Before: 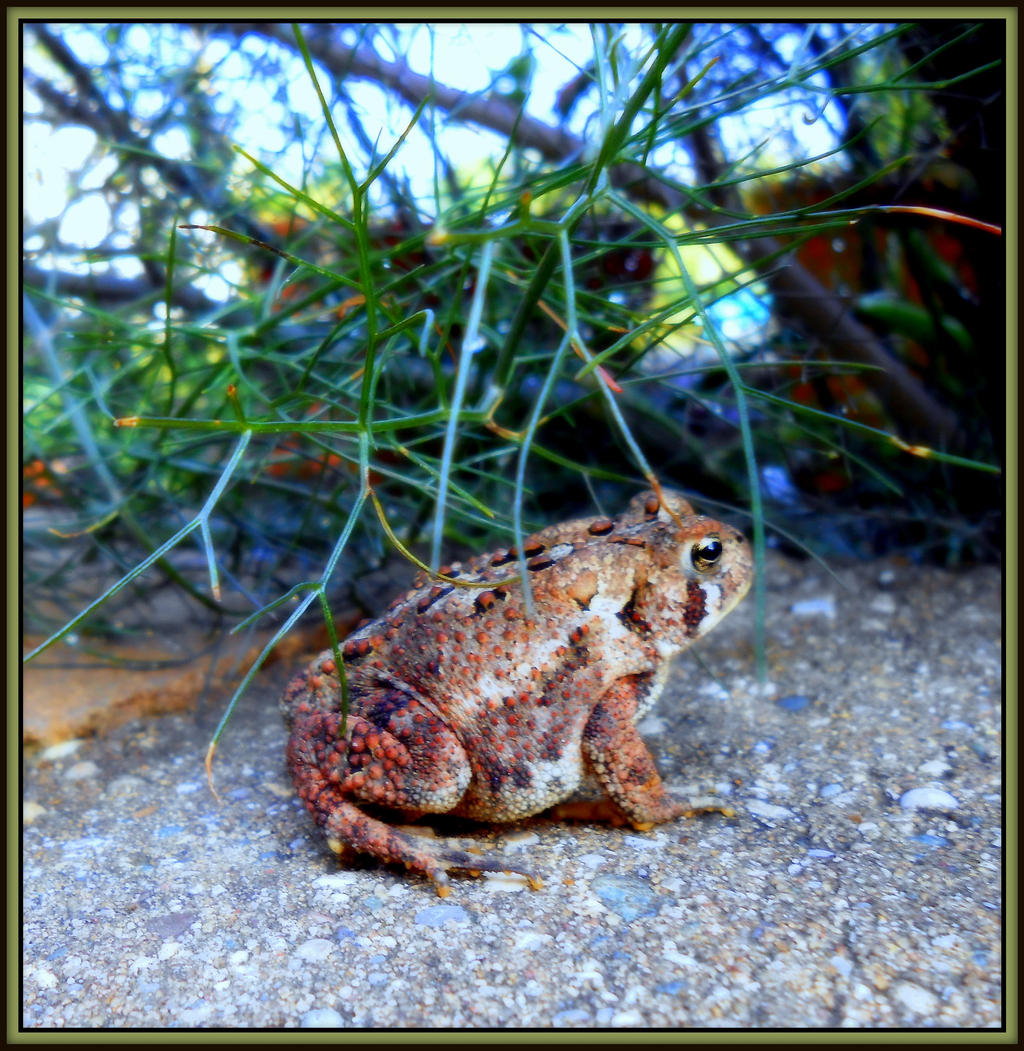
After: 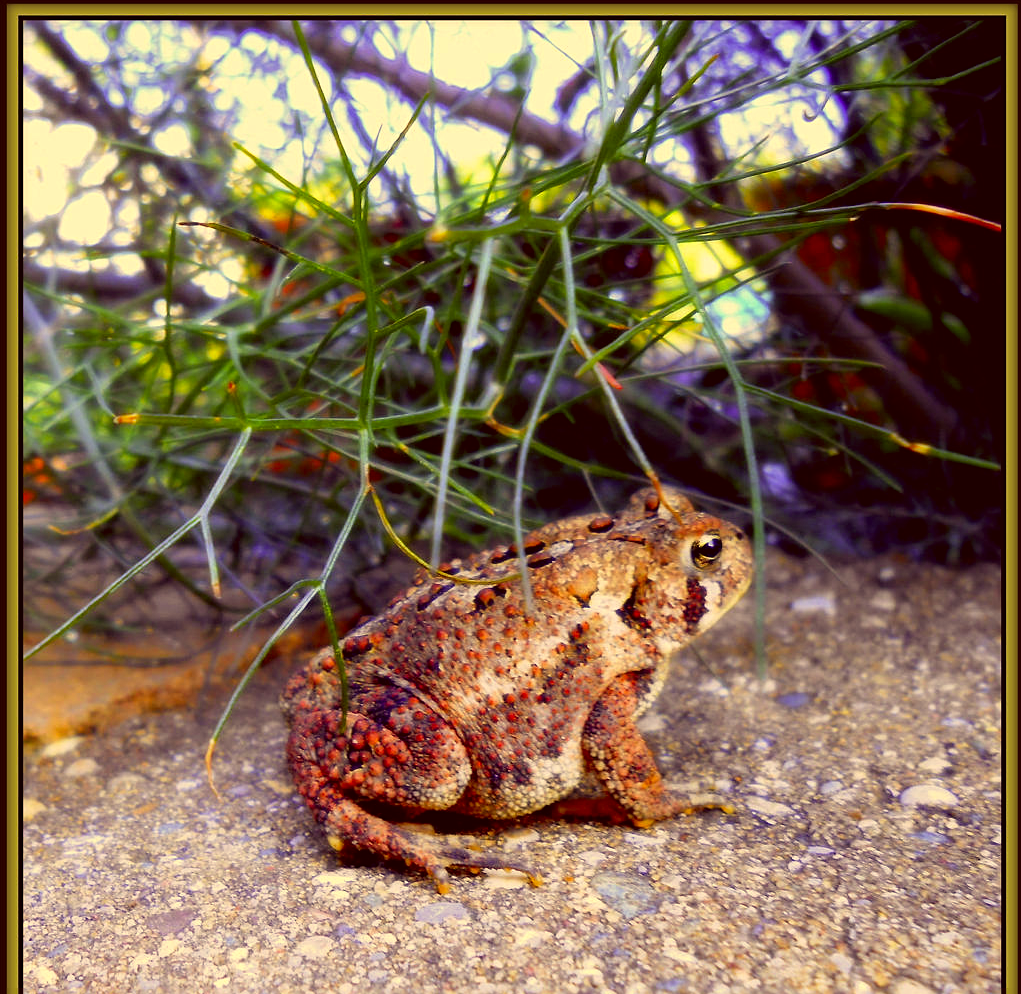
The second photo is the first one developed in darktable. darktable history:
crop: top 0.353%, right 0.262%, bottom 4.998%
color correction: highlights a* 9.67, highlights b* 38.32, shadows a* 15.1, shadows b* 3.29
sharpen: radius 2.138, amount 0.377, threshold 0.04
